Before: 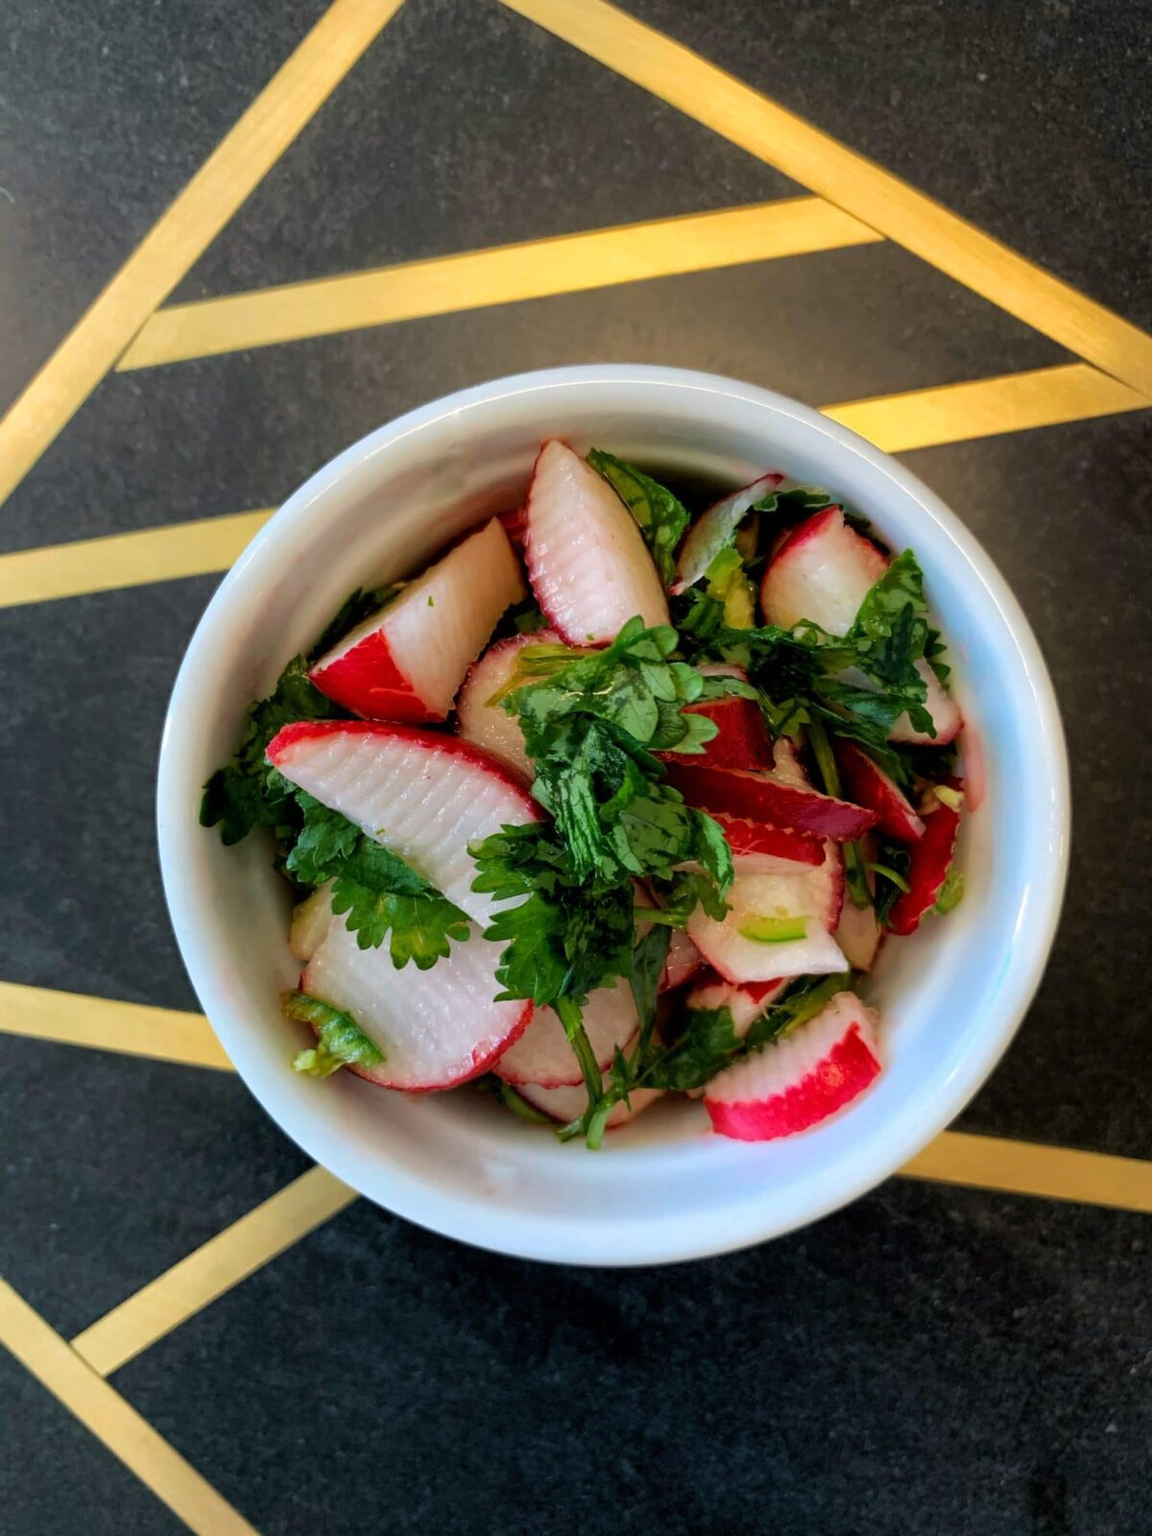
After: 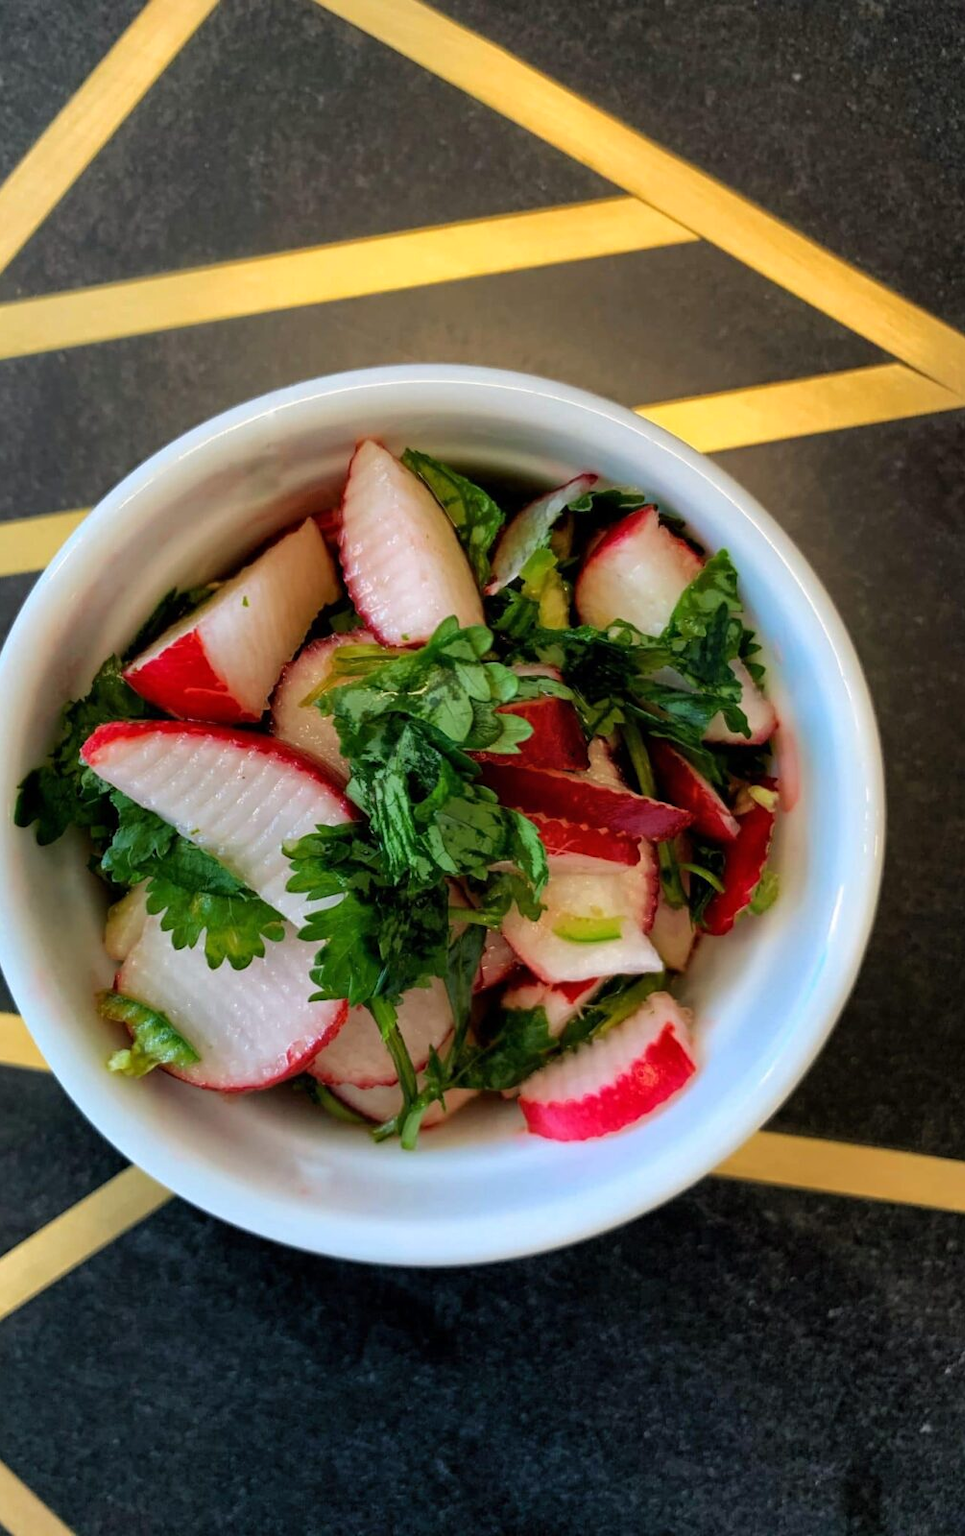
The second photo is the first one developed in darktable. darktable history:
crop: left 16.145%
tone equalizer: on, module defaults
shadows and highlights: shadows 35, highlights -35, soften with gaussian
